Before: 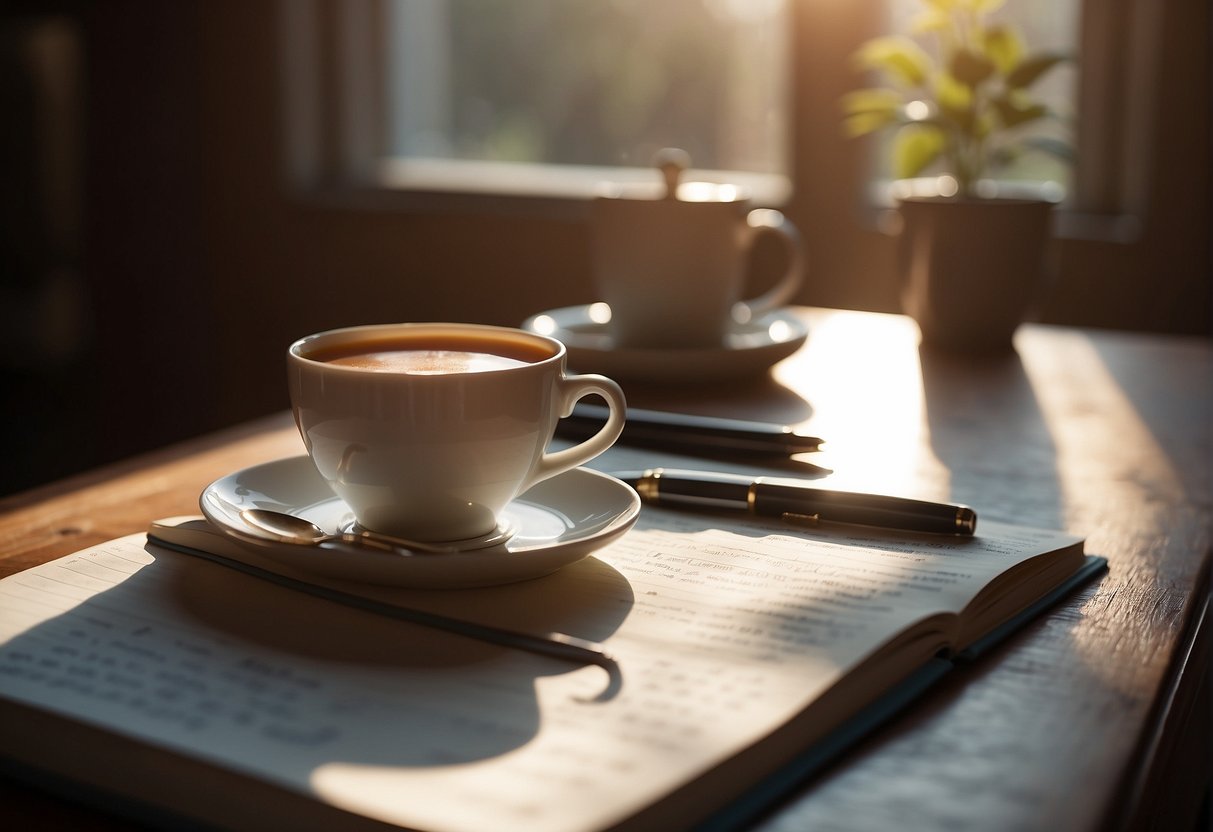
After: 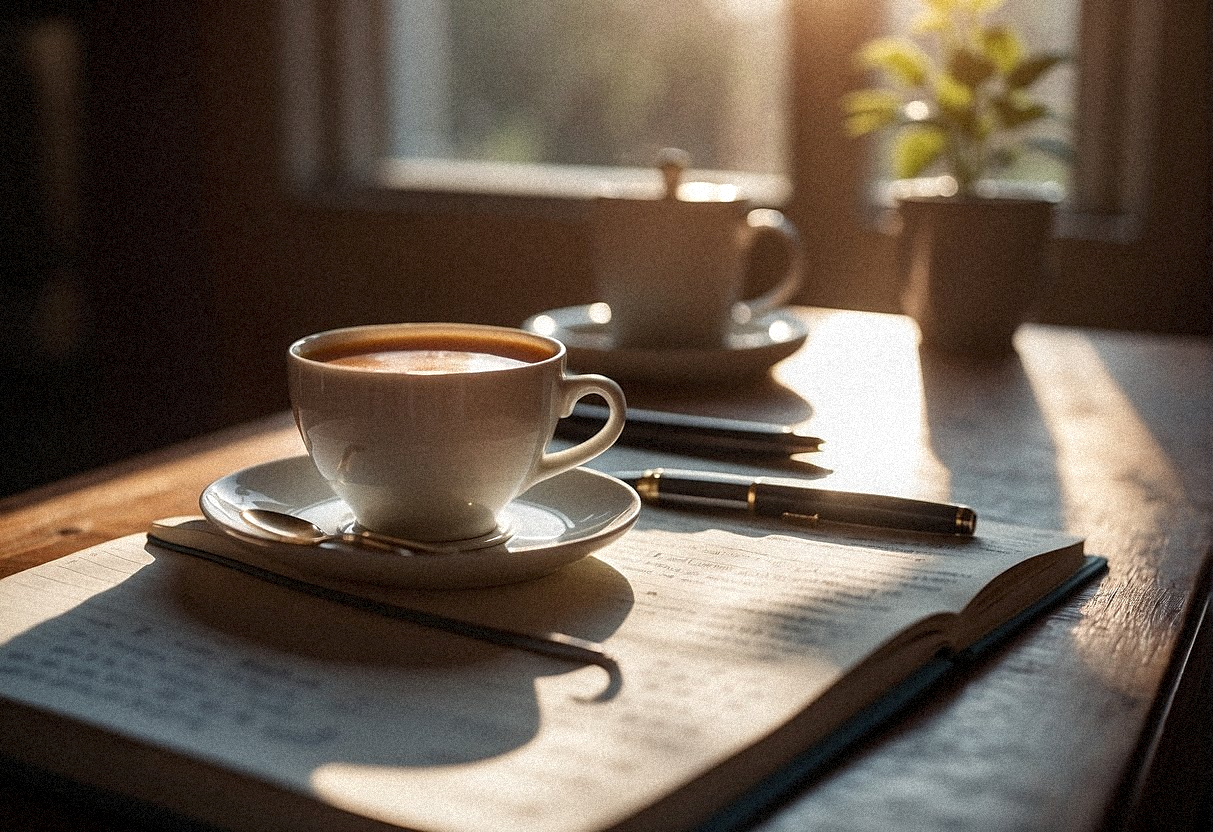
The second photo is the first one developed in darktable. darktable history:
sharpen: amount 0.2
local contrast: detail 130%
grain: strength 35%, mid-tones bias 0%
